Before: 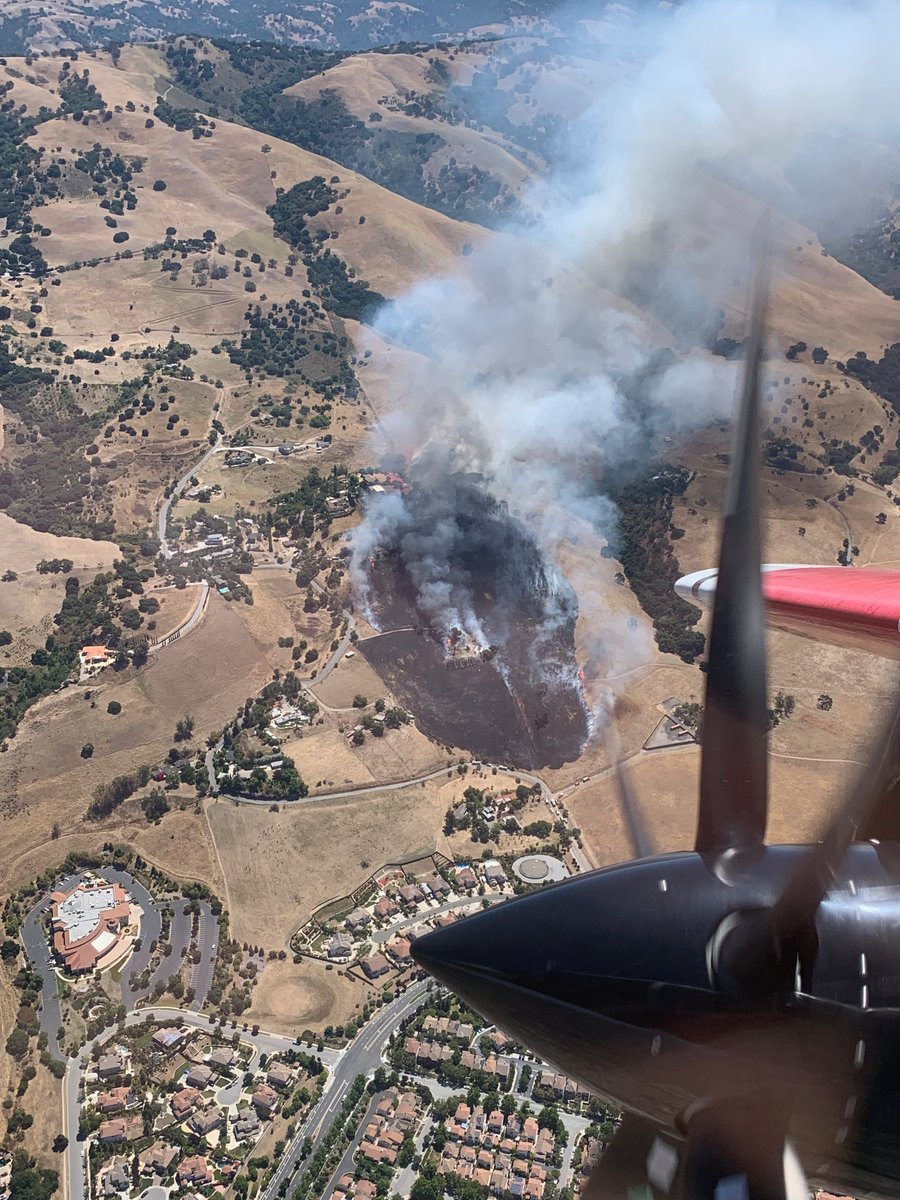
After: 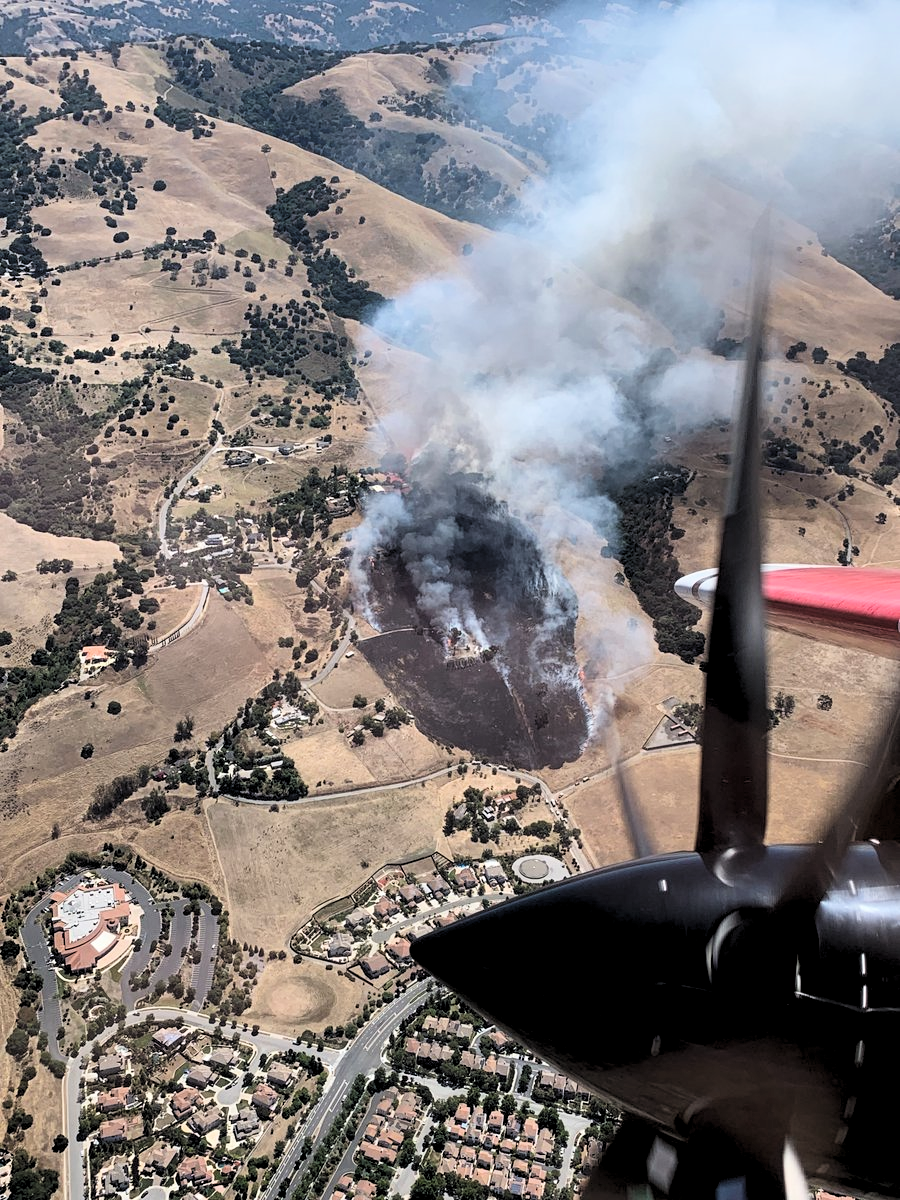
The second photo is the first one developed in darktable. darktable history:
levels: levels [0.062, 0.494, 0.925]
filmic rgb: middle gray luminance 12.86%, black relative exposure -10.11 EV, white relative exposure 3.47 EV, target black luminance 0%, hardness 5.74, latitude 44.71%, contrast 1.232, highlights saturation mix 4.41%, shadows ↔ highlights balance 26.93%
